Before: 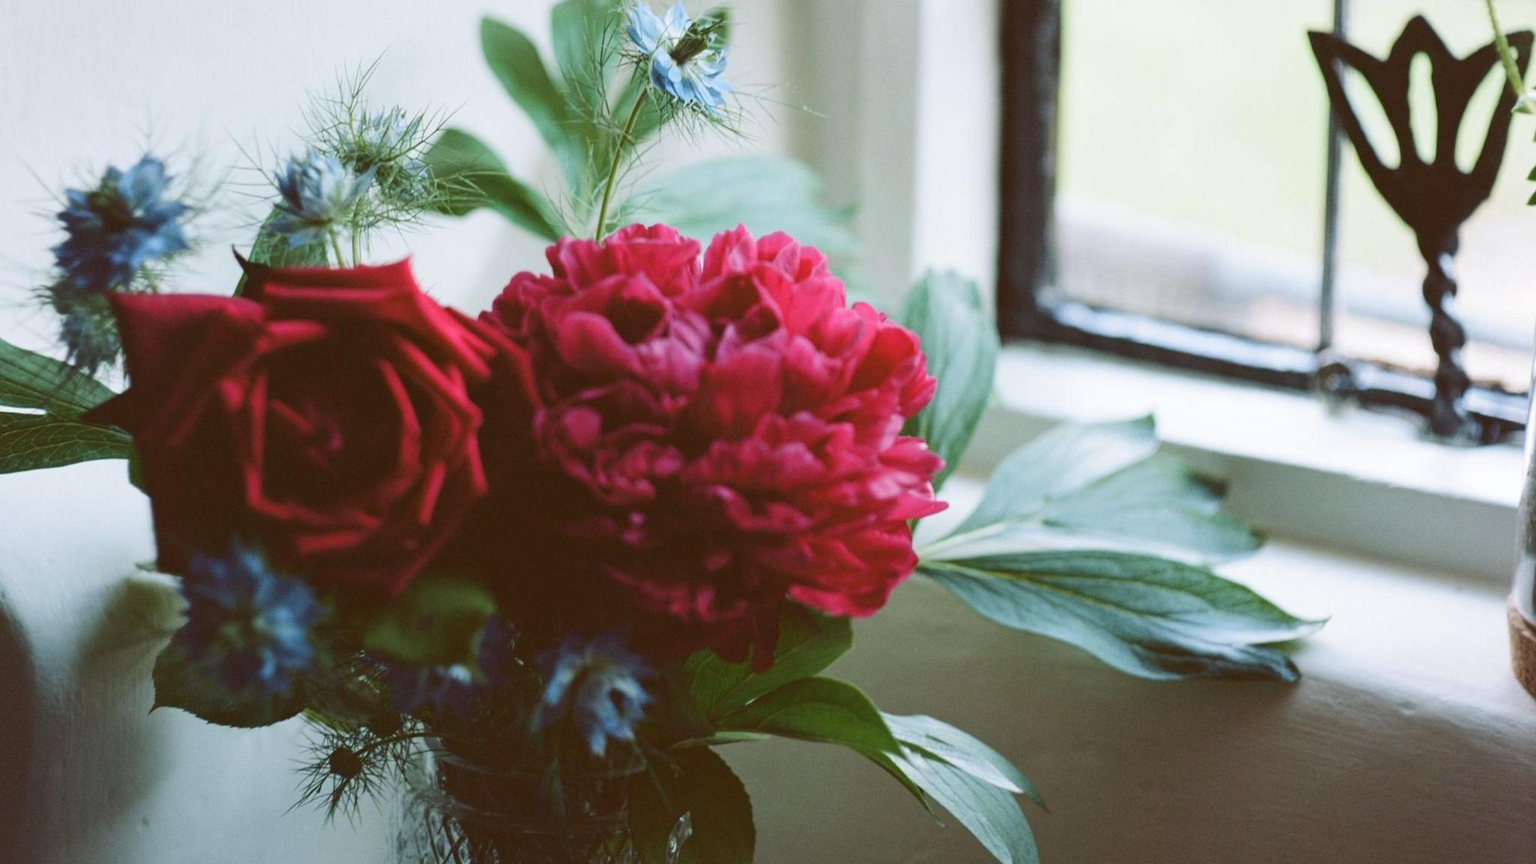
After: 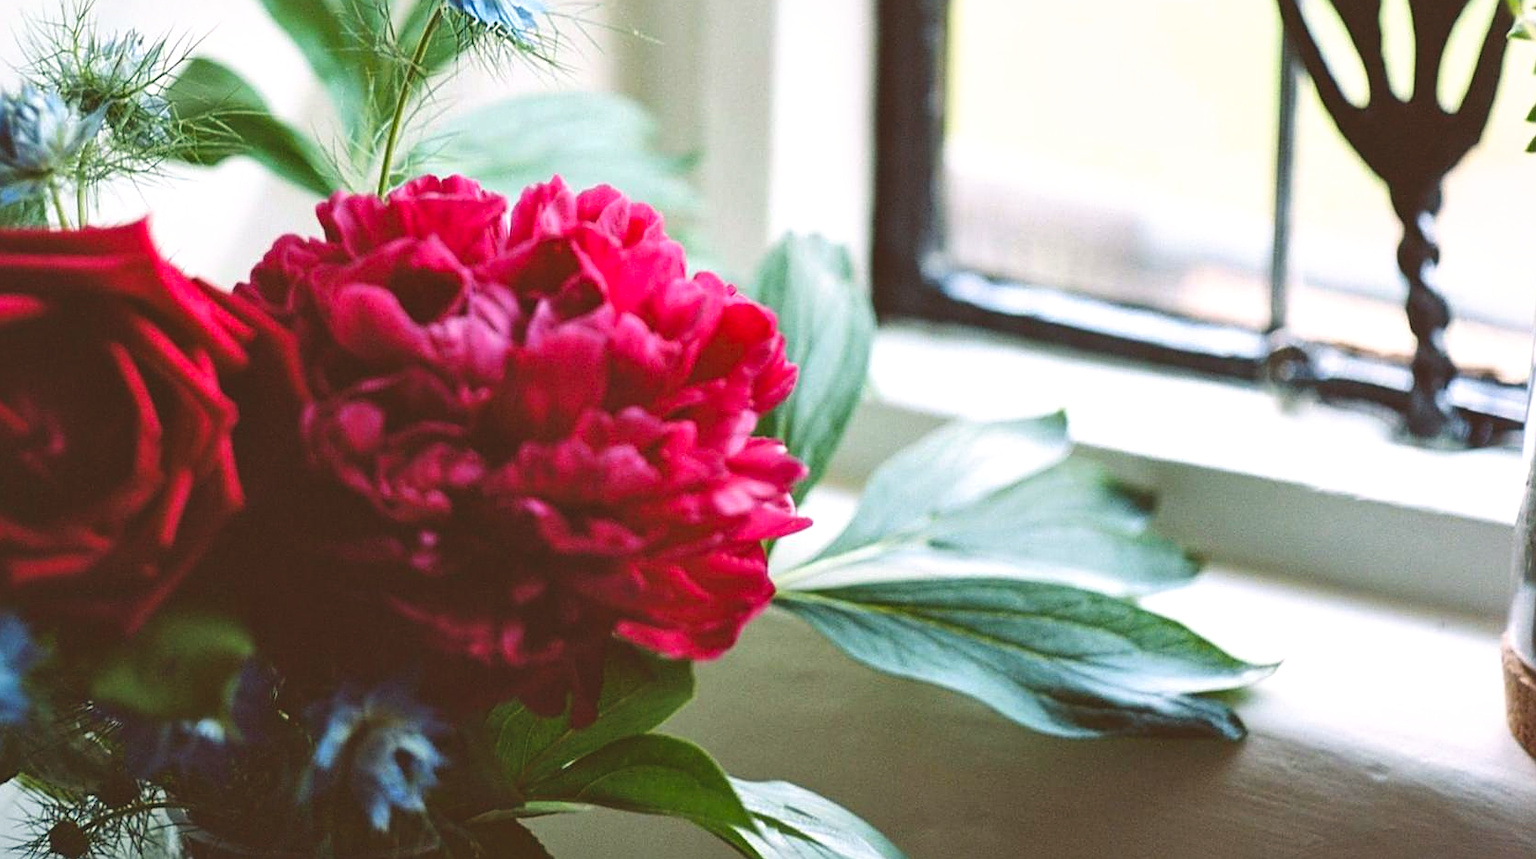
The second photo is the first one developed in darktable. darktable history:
crop: left 18.885%, top 9.542%, right 0%, bottom 9.734%
base curve: preserve colors none
exposure: black level correction -0.016, compensate exposure bias true, compensate highlight preservation false
color balance rgb: highlights gain › chroma 1.622%, highlights gain › hue 57.31°, global offset › luminance -0.298%, global offset › hue 262.36°, perceptual saturation grading › global saturation 19.317%
local contrast: mode bilateral grid, contrast 25, coarseness 50, detail 124%, midtone range 0.2
sharpen: on, module defaults
tone curve: curves: ch0 [(0, 0) (0.003, 0.002) (0.011, 0.009) (0.025, 0.021) (0.044, 0.037) (0.069, 0.058) (0.1, 0.083) (0.136, 0.122) (0.177, 0.165) (0.224, 0.216) (0.277, 0.277) (0.335, 0.344) (0.399, 0.418) (0.468, 0.499) (0.543, 0.586) (0.623, 0.679) (0.709, 0.779) (0.801, 0.877) (0.898, 0.977) (1, 1)], preserve colors none
